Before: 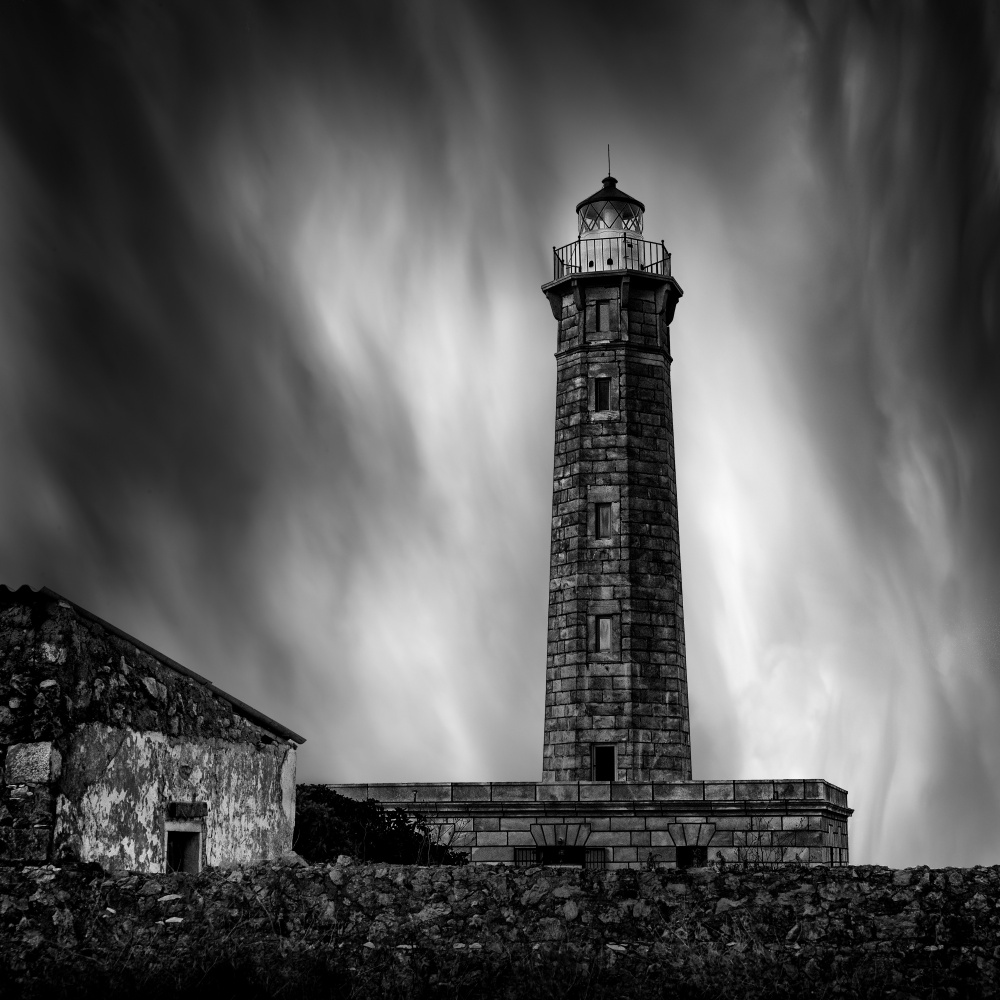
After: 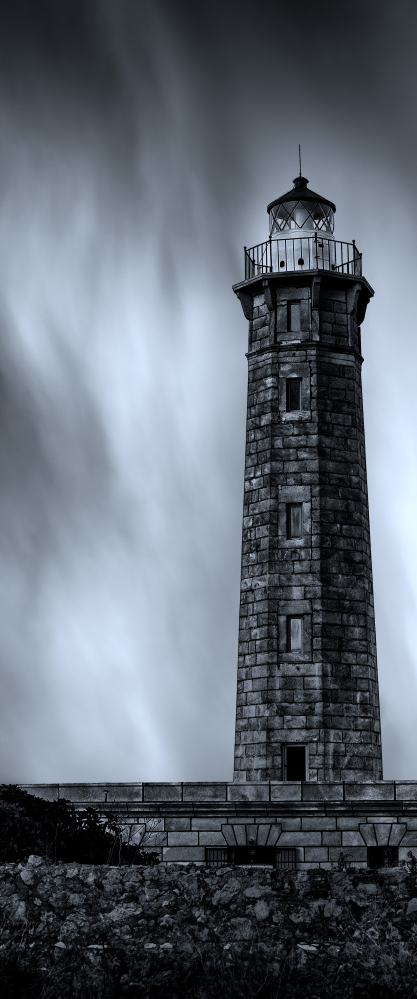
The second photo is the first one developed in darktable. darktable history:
crop: left 30.935%, right 27.321%
color calibration: x 0.372, y 0.386, temperature 4286.3 K
